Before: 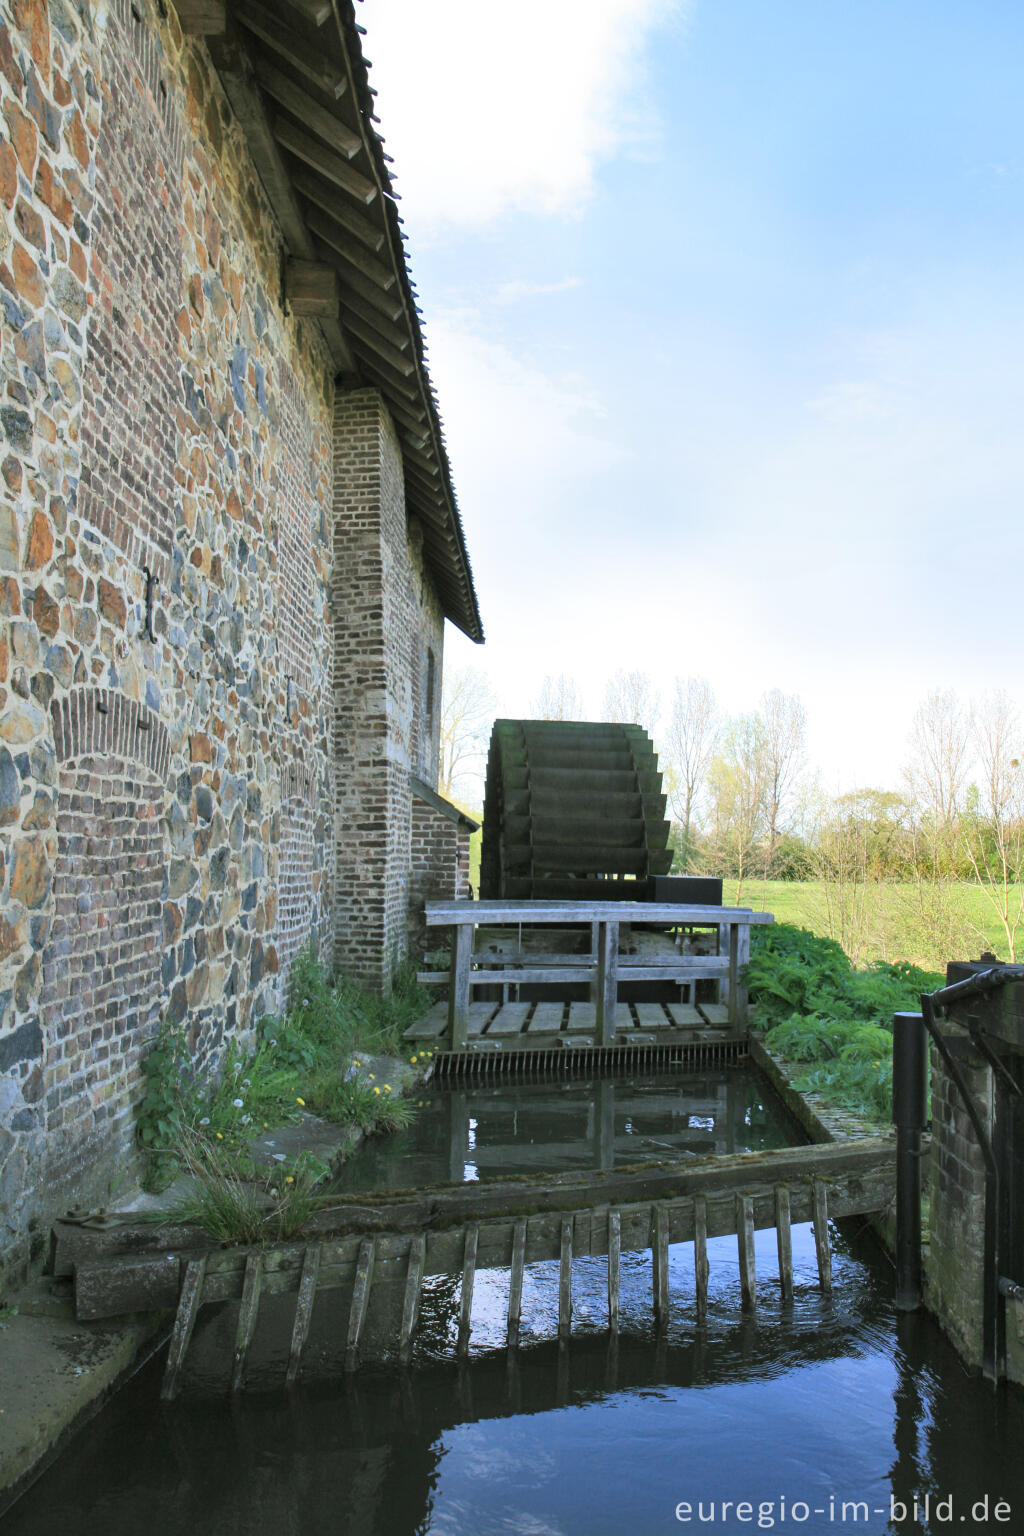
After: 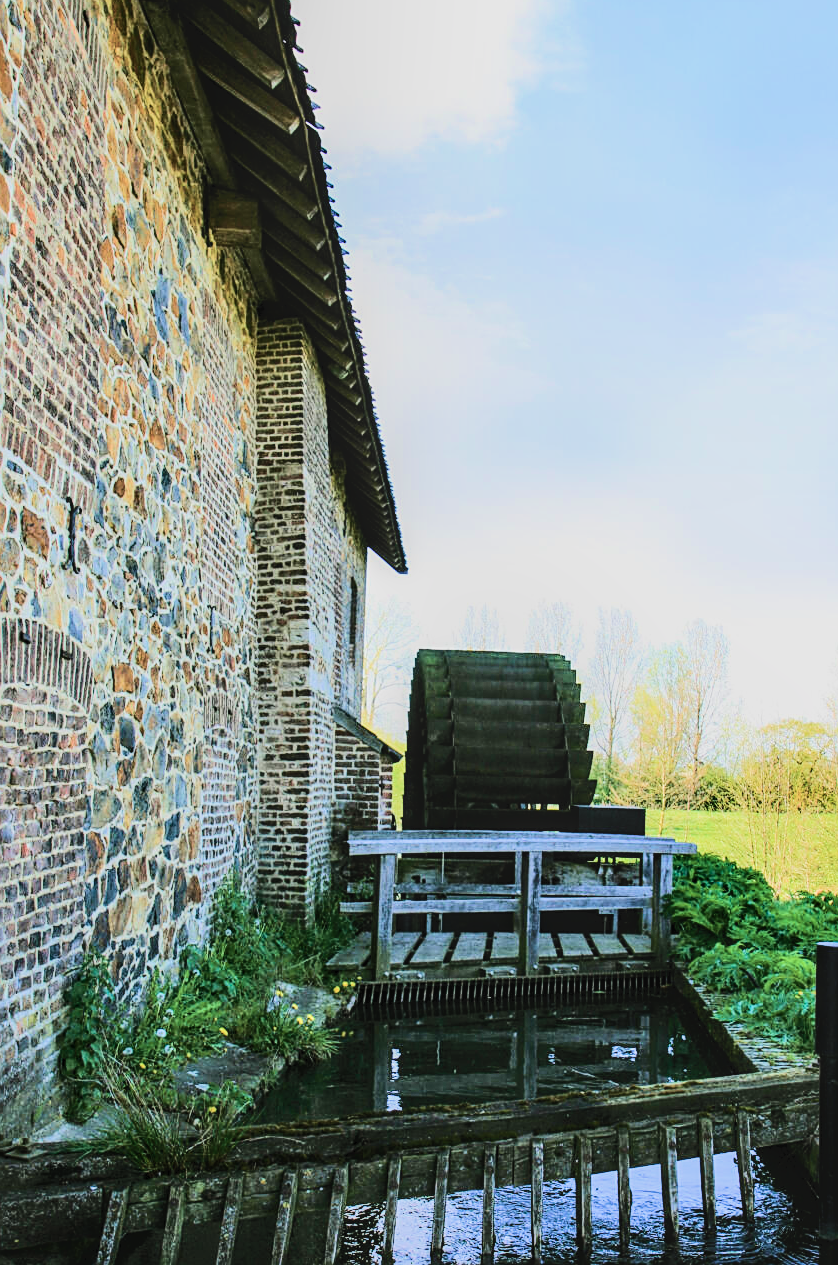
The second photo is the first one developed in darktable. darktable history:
tone curve: curves: ch0 [(0, 0) (0.003, 0.049) (0.011, 0.052) (0.025, 0.061) (0.044, 0.08) (0.069, 0.101) (0.1, 0.119) (0.136, 0.139) (0.177, 0.172) (0.224, 0.222) (0.277, 0.292) (0.335, 0.367) (0.399, 0.444) (0.468, 0.538) (0.543, 0.623) (0.623, 0.713) (0.709, 0.784) (0.801, 0.844) (0.898, 0.916) (1, 1)], color space Lab, independent channels, preserve colors none
tone equalizer: -8 EV -0.757 EV, -7 EV -0.729 EV, -6 EV -0.616 EV, -5 EV -0.422 EV, -3 EV 0.383 EV, -2 EV 0.6 EV, -1 EV 0.695 EV, +0 EV 0.731 EV, edges refinement/feathering 500, mask exposure compensation -1.57 EV, preserve details no
sharpen: on, module defaults
filmic rgb: black relative exposure -7.65 EV, white relative exposure 4.56 EV, threshold 2.97 EV, hardness 3.61, iterations of high-quality reconstruction 0, enable highlight reconstruction true
local contrast: on, module defaults
exposure: exposure -0.207 EV, compensate highlight preservation false
velvia: strength 74.98%
crop and rotate: left 7.616%, top 4.58%, right 10.508%, bottom 13.014%
